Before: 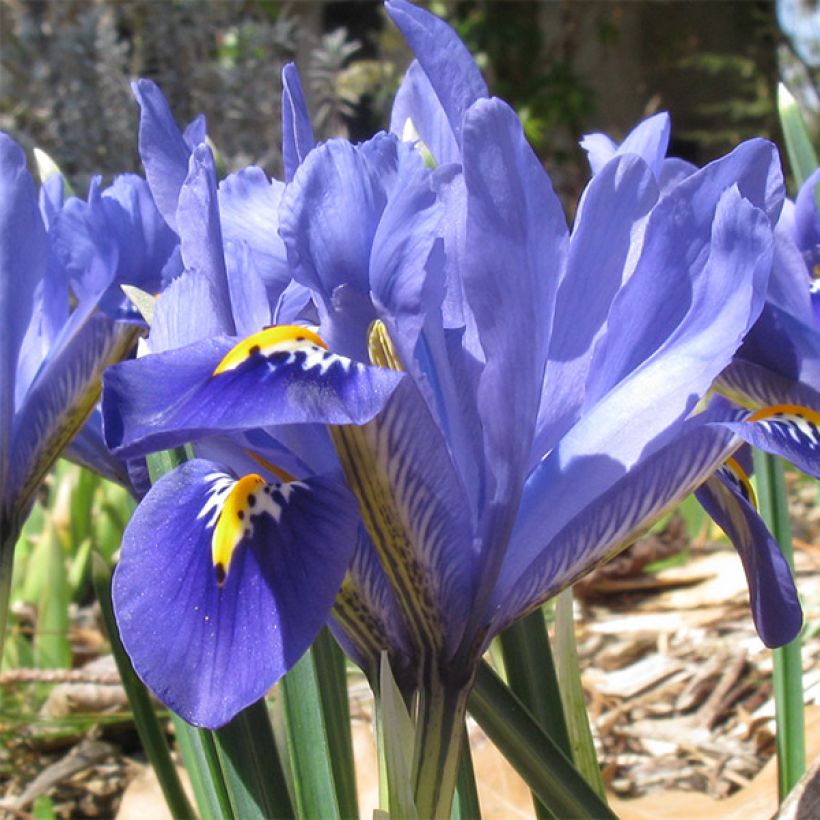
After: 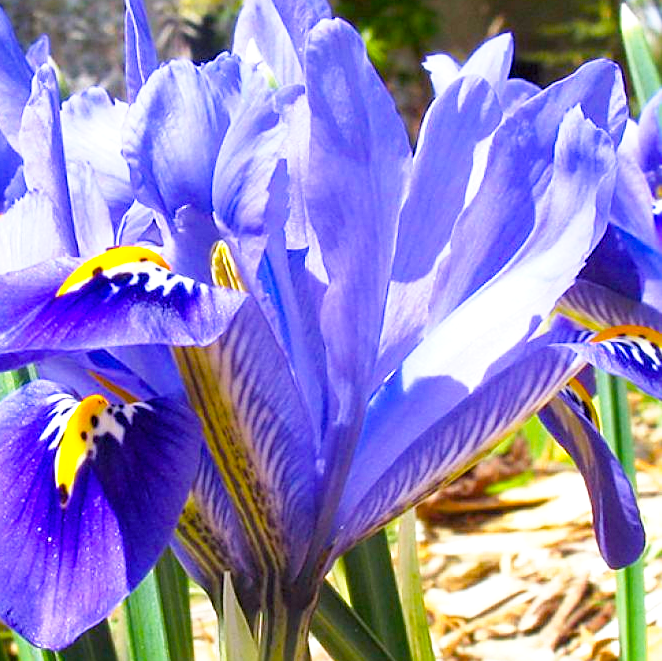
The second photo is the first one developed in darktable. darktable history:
color balance rgb: perceptual saturation grading › global saturation 36.373%, perceptual saturation grading › shadows 35.754%, global vibrance 20%
sharpen: on, module defaults
exposure: black level correction 0.004, exposure 0.385 EV
crop: left 19.231%, top 9.753%, right 0.001%, bottom 9.634%
base curve: curves: ch0 [(0, 0) (0.579, 0.807) (1, 1)], preserve colors none
